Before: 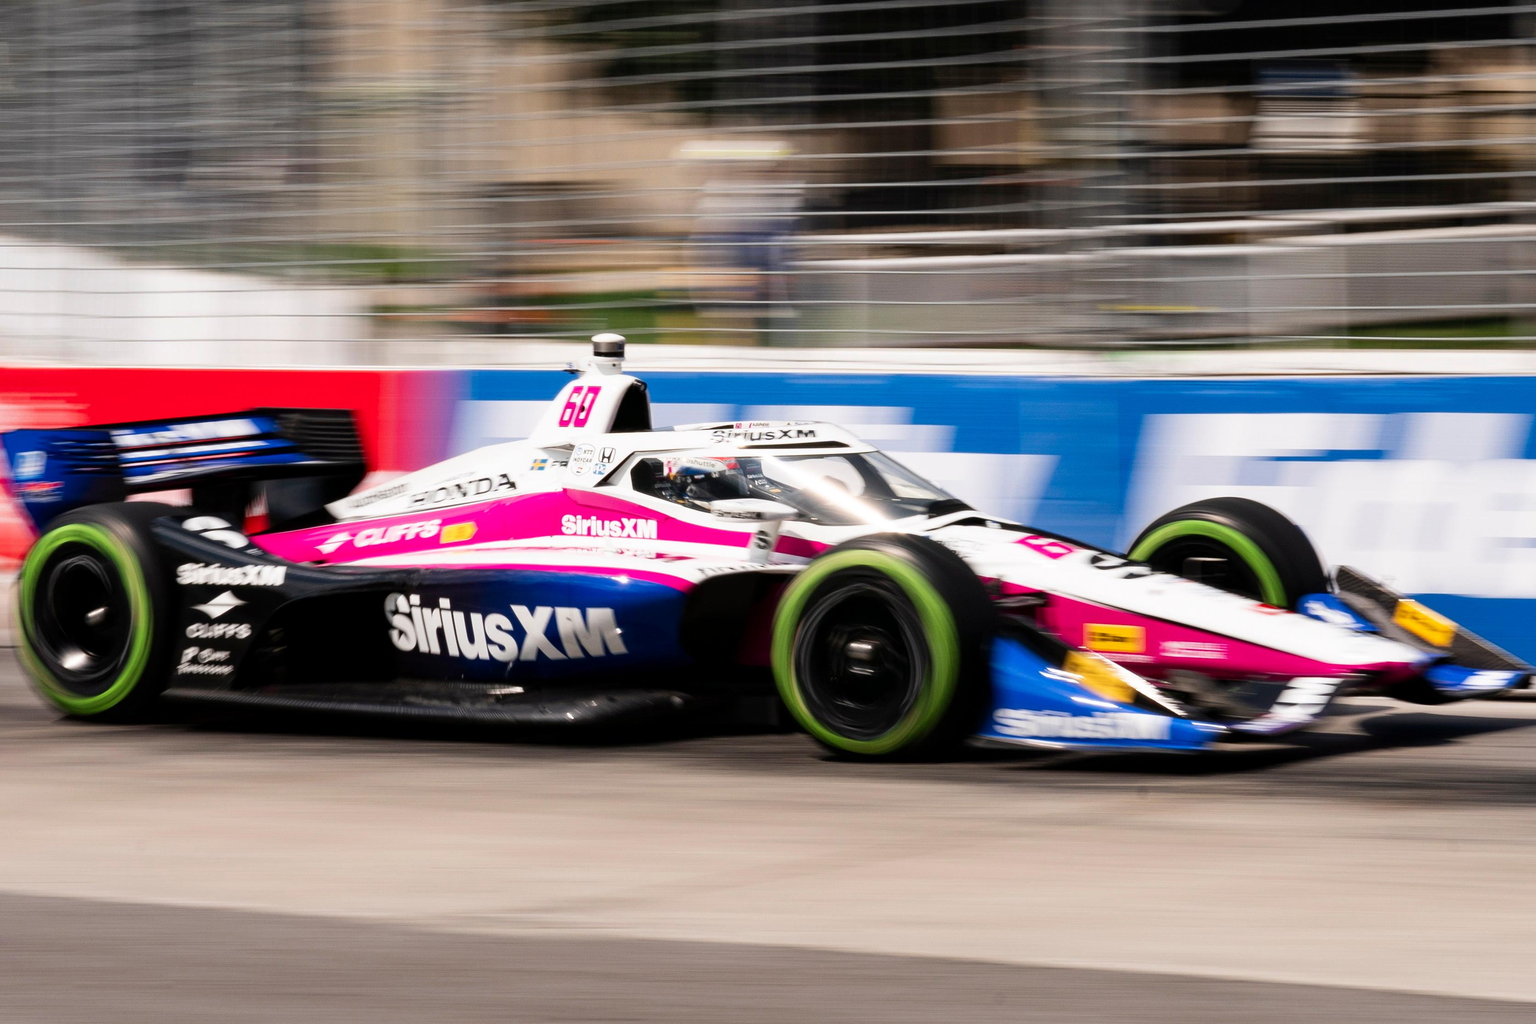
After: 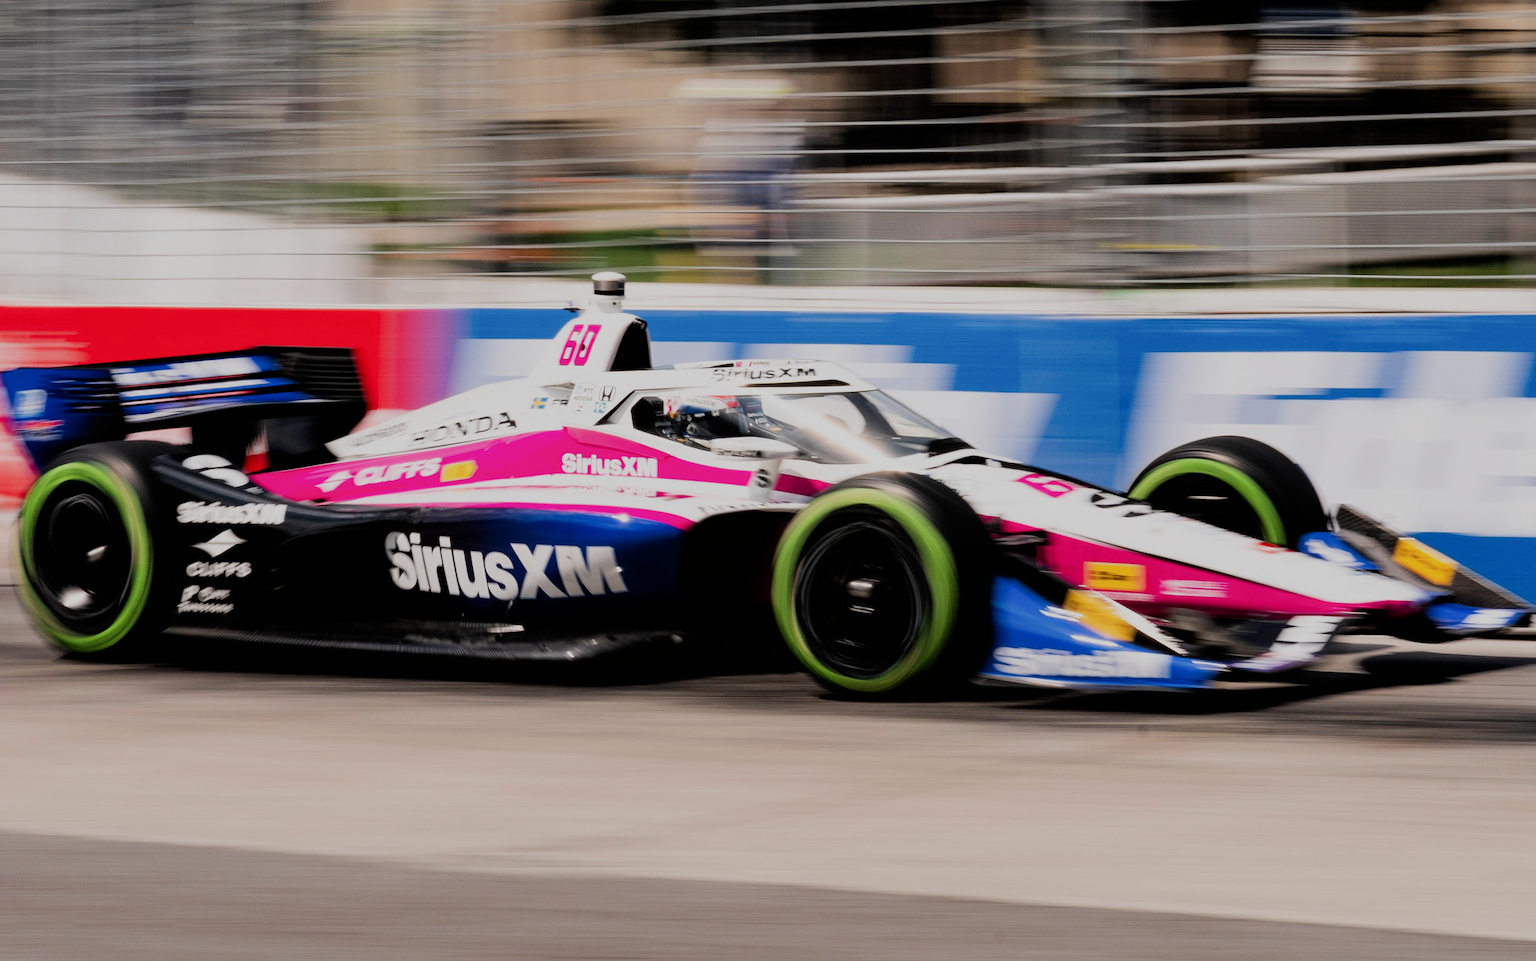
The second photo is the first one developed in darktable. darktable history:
crop and rotate: top 6.081%
filmic rgb: black relative exposure -7.1 EV, white relative exposure 5.34 EV, threshold 5.96 EV, hardness 3.03, enable highlight reconstruction true
